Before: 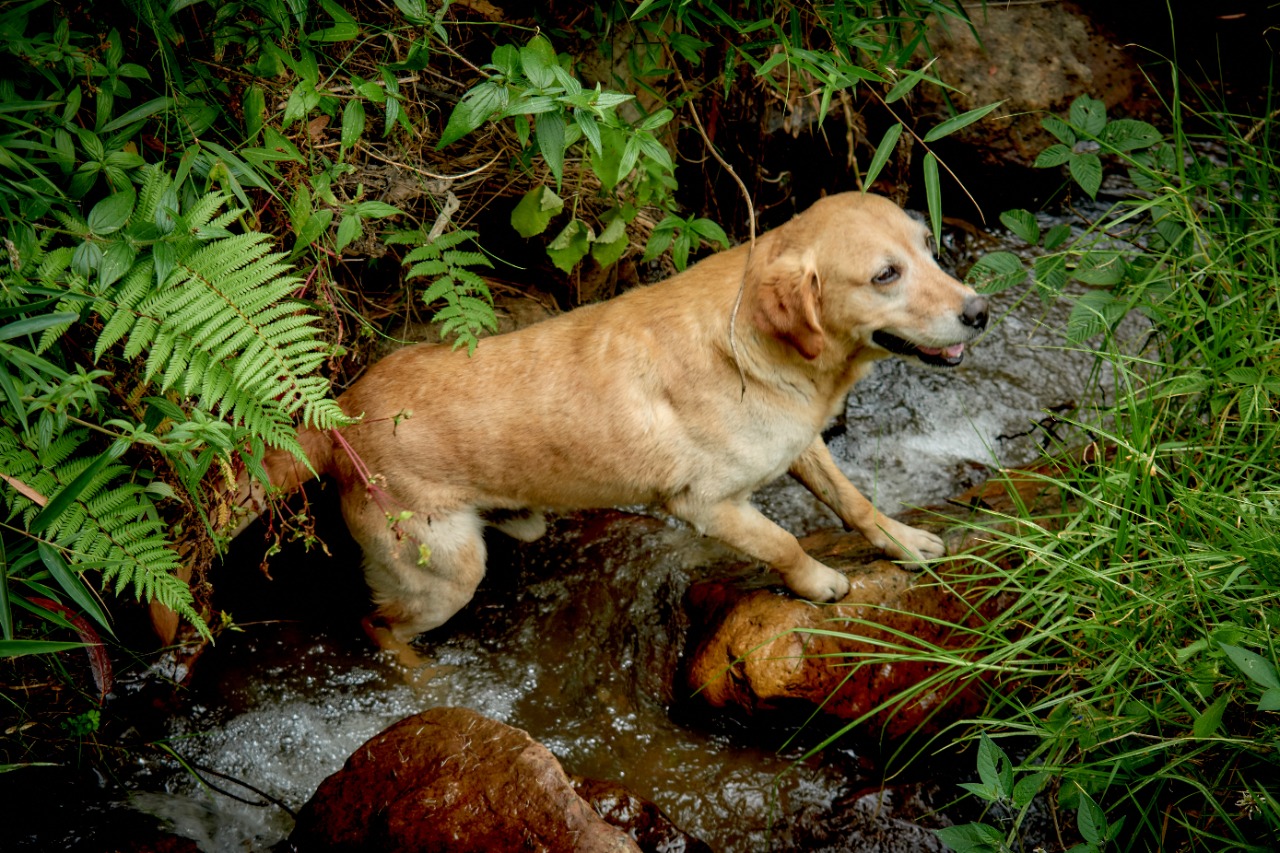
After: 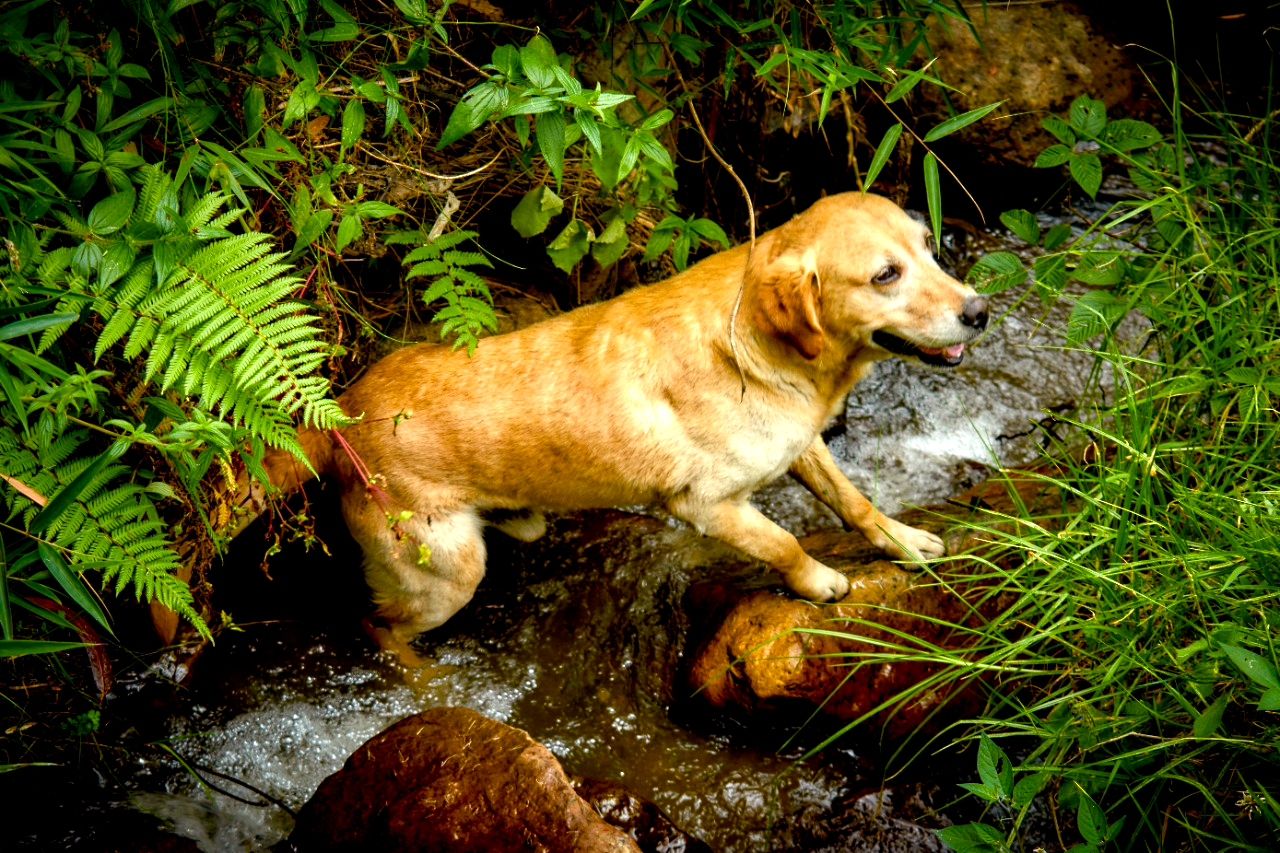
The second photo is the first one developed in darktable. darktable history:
color balance rgb: power › luminance -3.676%, power › chroma 0.536%, power › hue 42.65°, perceptual saturation grading › global saturation 21.247%, perceptual saturation grading › highlights -19.877%, perceptual saturation grading › shadows 29.757%, perceptual brilliance grading › global brilliance 18.683%, global vibrance 30.589%, contrast 9.45%
